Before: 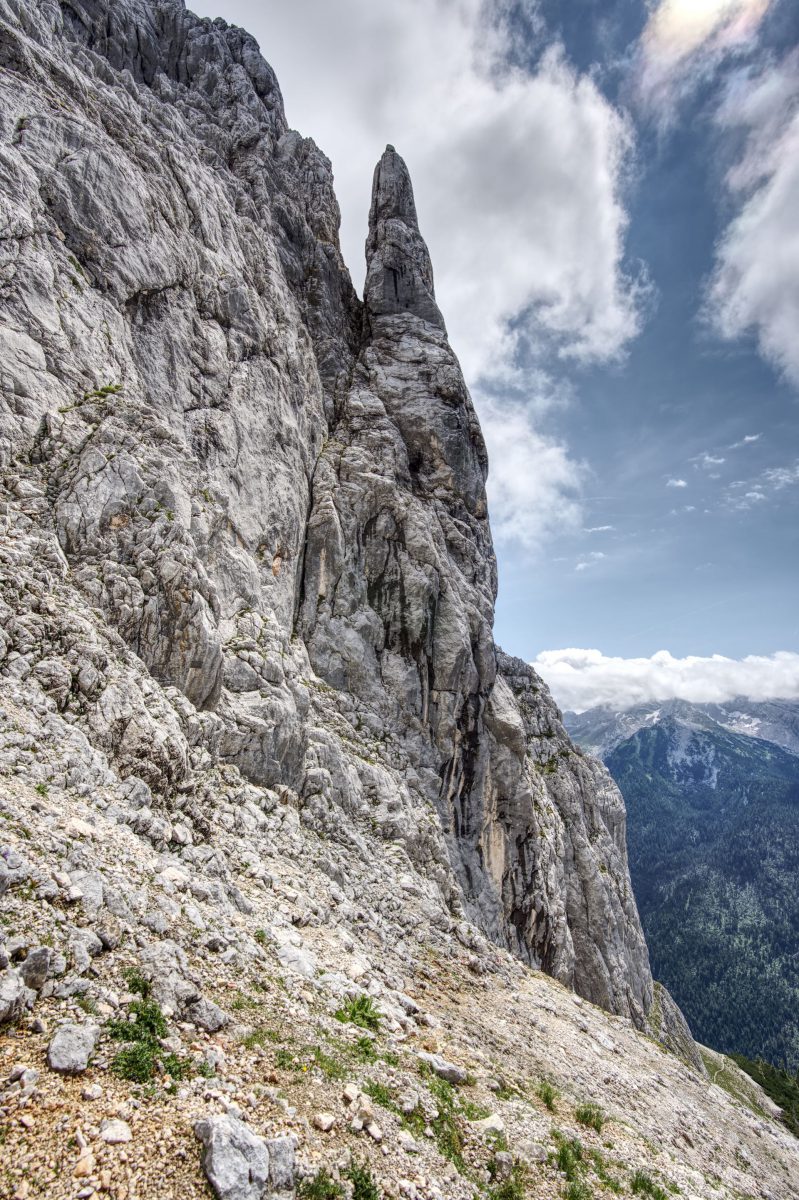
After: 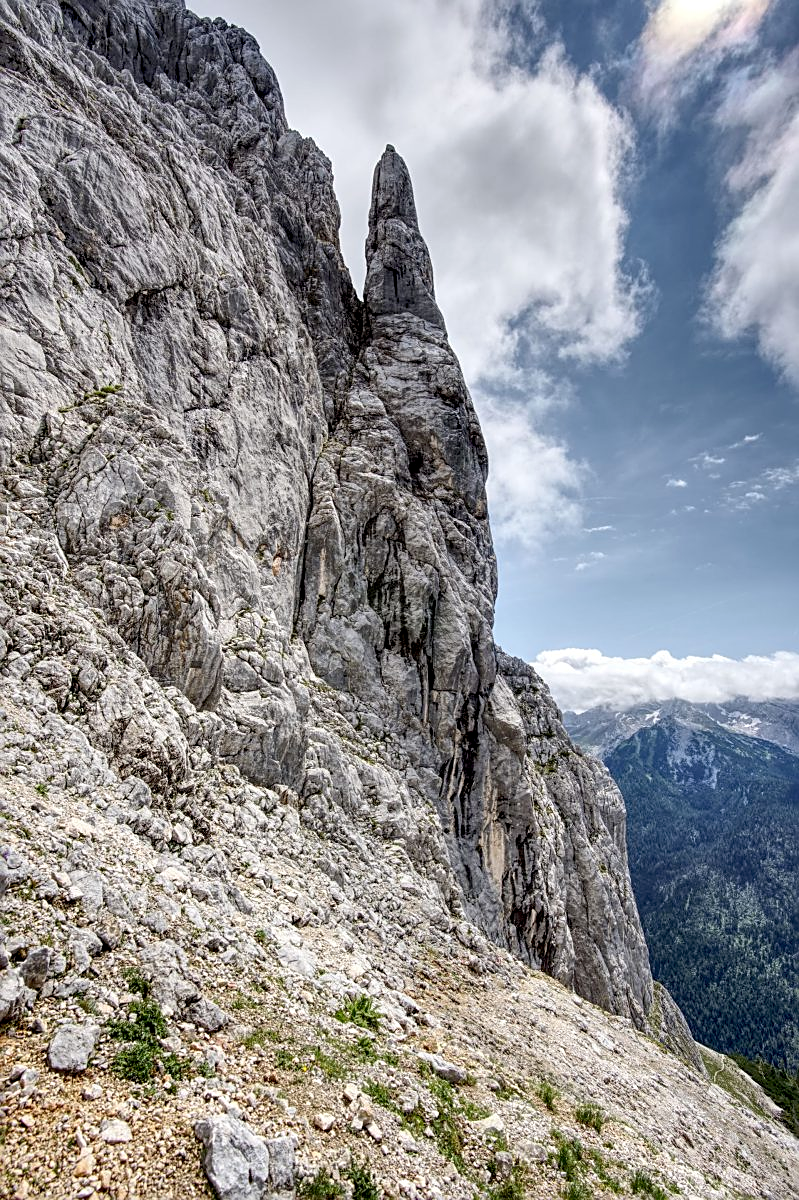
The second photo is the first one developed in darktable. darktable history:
exposure: black level correction 0.01, exposure 0.015 EV, compensate highlight preservation false
sharpen: on, module defaults
